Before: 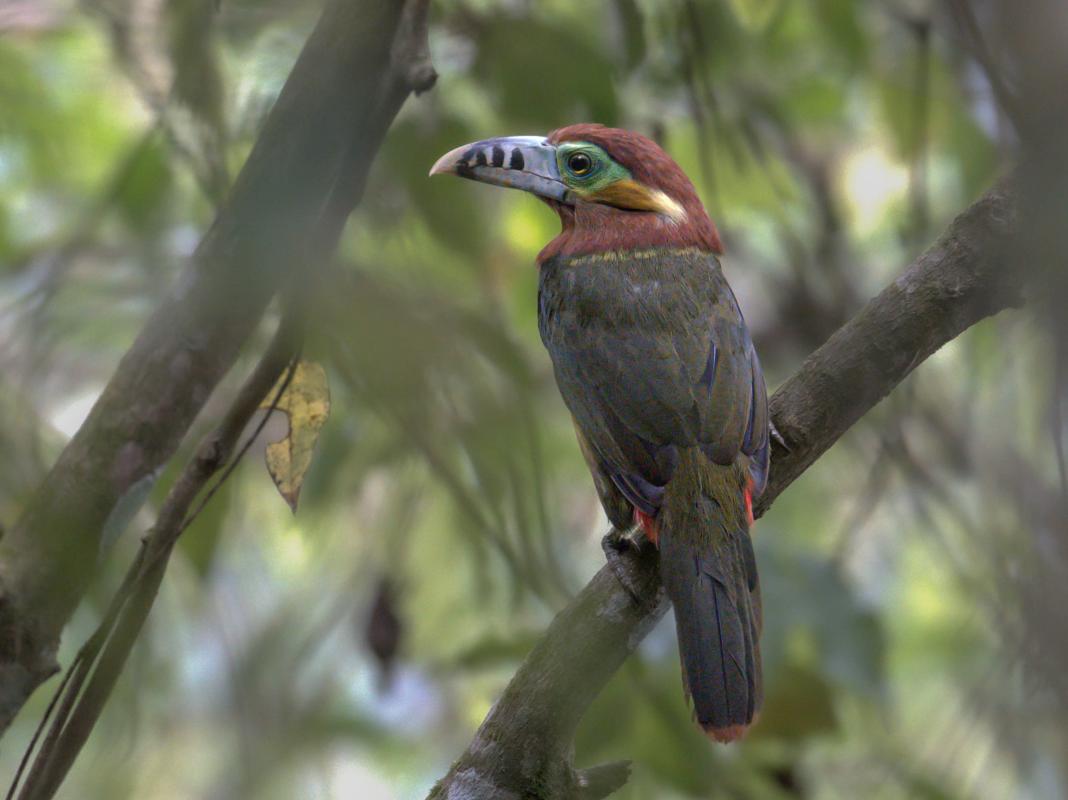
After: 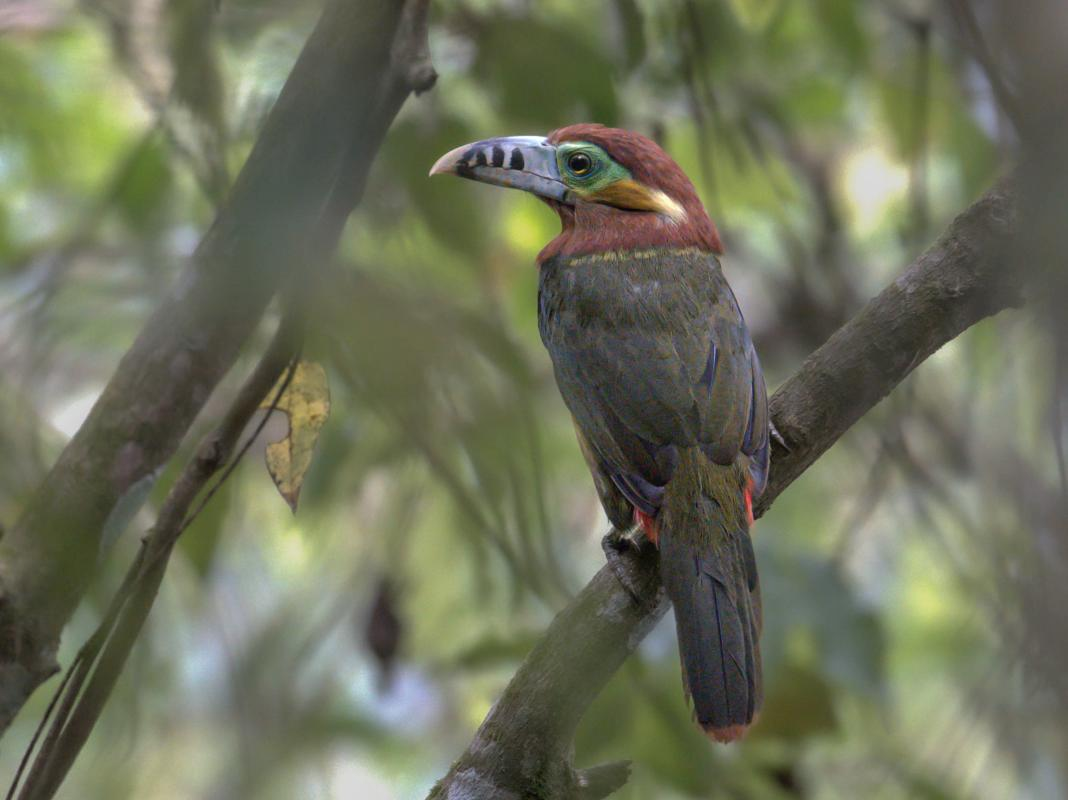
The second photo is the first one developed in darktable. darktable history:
exposure: black level correction 0, compensate exposure bias true, compensate highlight preservation false
shadows and highlights: highlights color adjustment 0%, soften with gaussian
